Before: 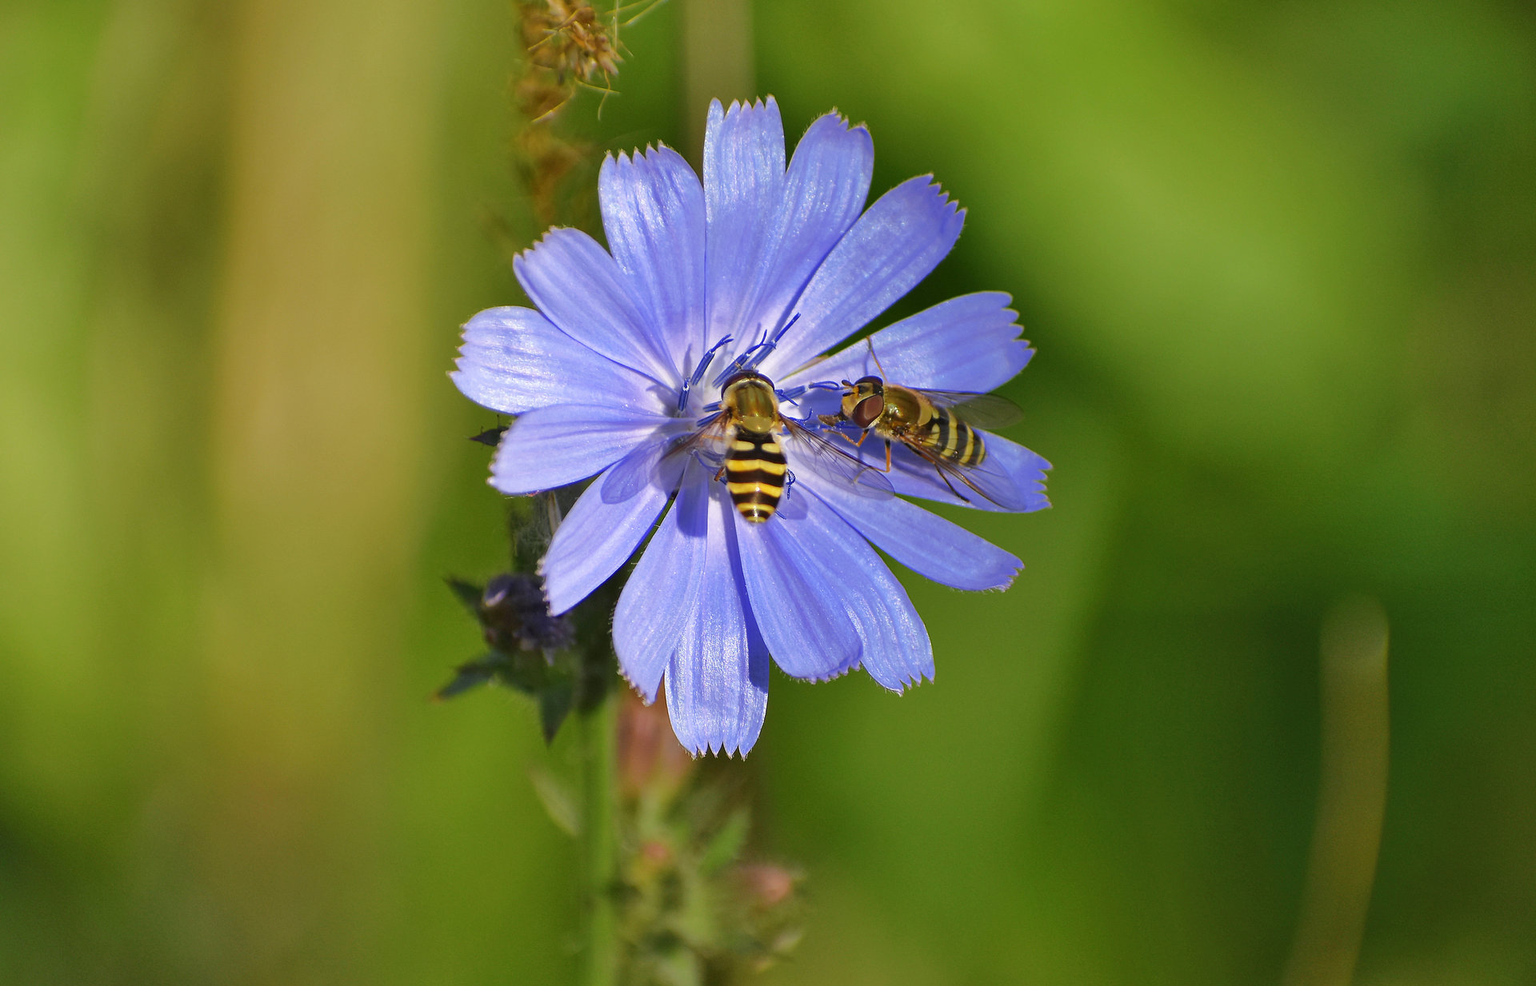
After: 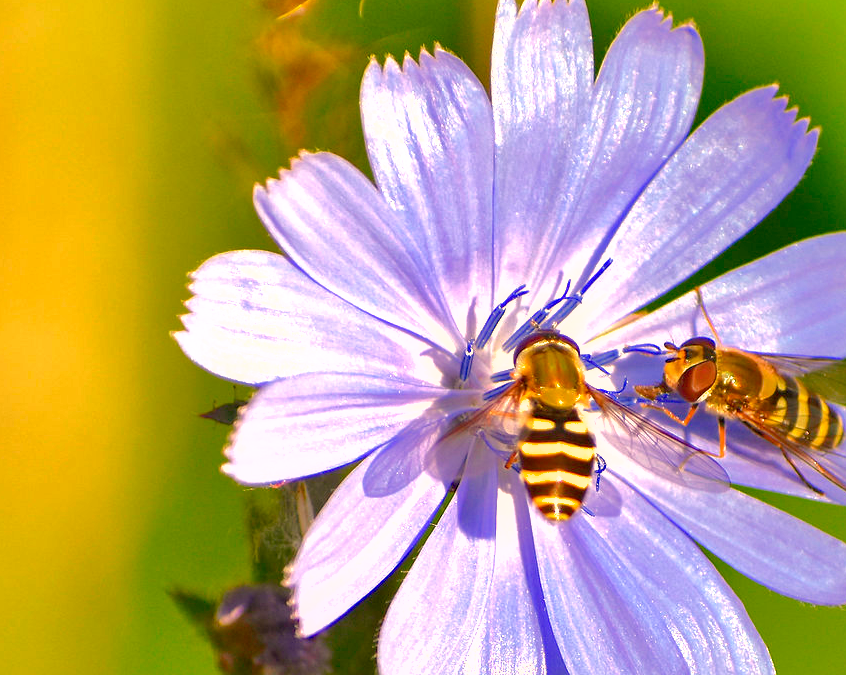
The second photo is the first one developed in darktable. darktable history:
white balance: red 1.123, blue 0.83
exposure: black level correction 0, exposure 1 EV, compensate highlight preservation false
local contrast: highlights 61%, shadows 106%, detail 107%, midtone range 0.529
shadows and highlights: on, module defaults
color balance rgb: perceptual saturation grading › global saturation 20%, perceptual saturation grading › highlights -25%, perceptual saturation grading › shadows 25%
crop: left 20.248%, top 10.86%, right 35.675%, bottom 34.321%
